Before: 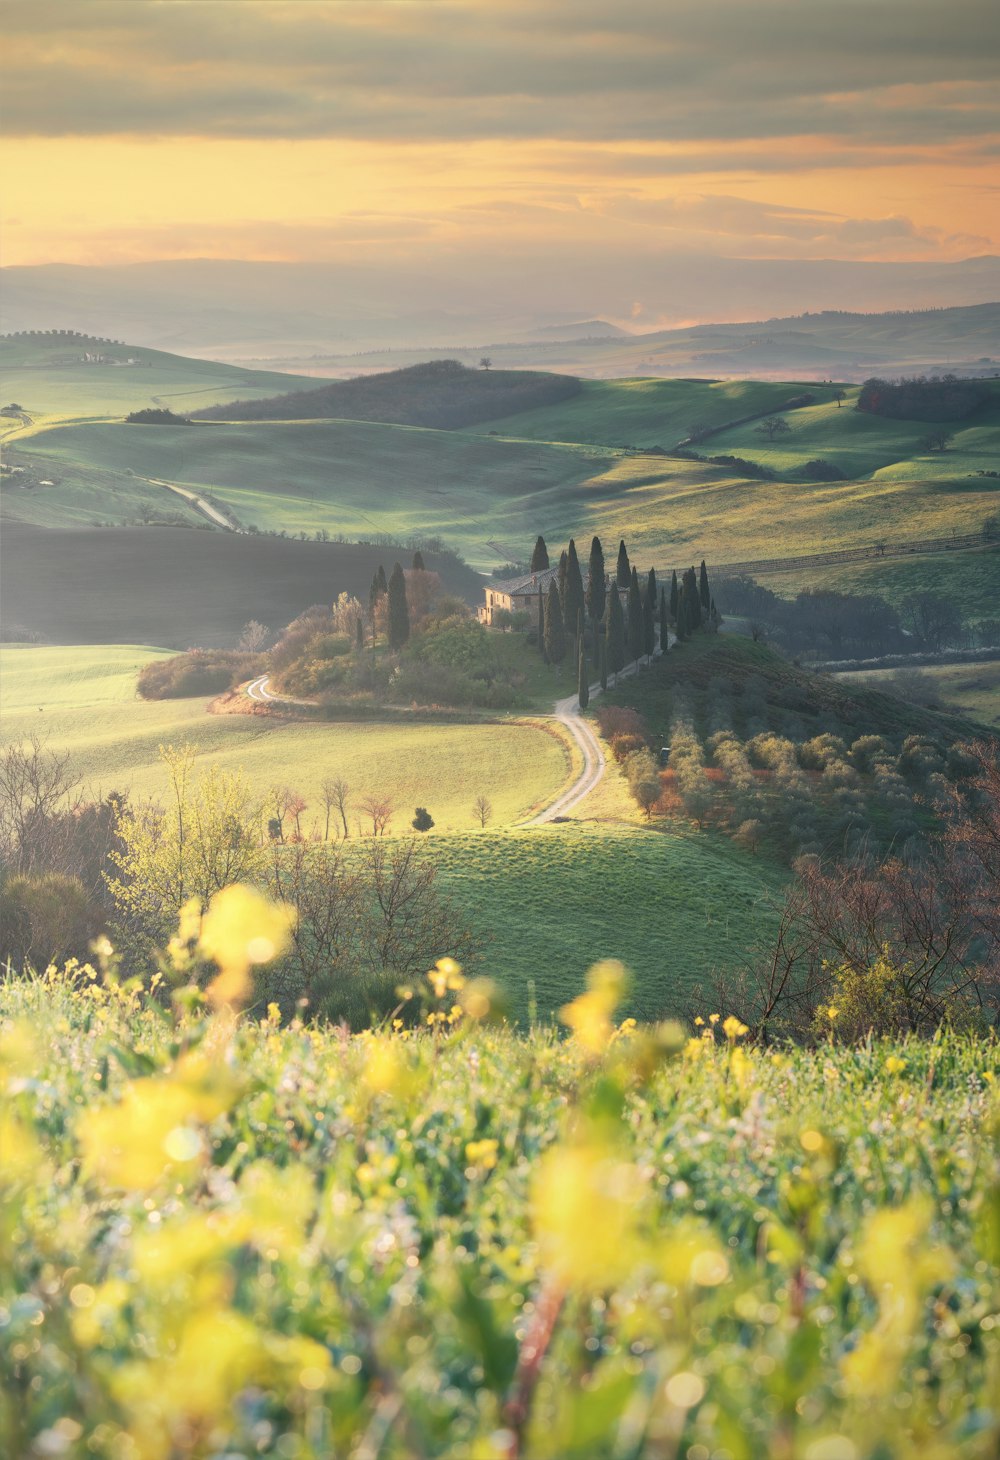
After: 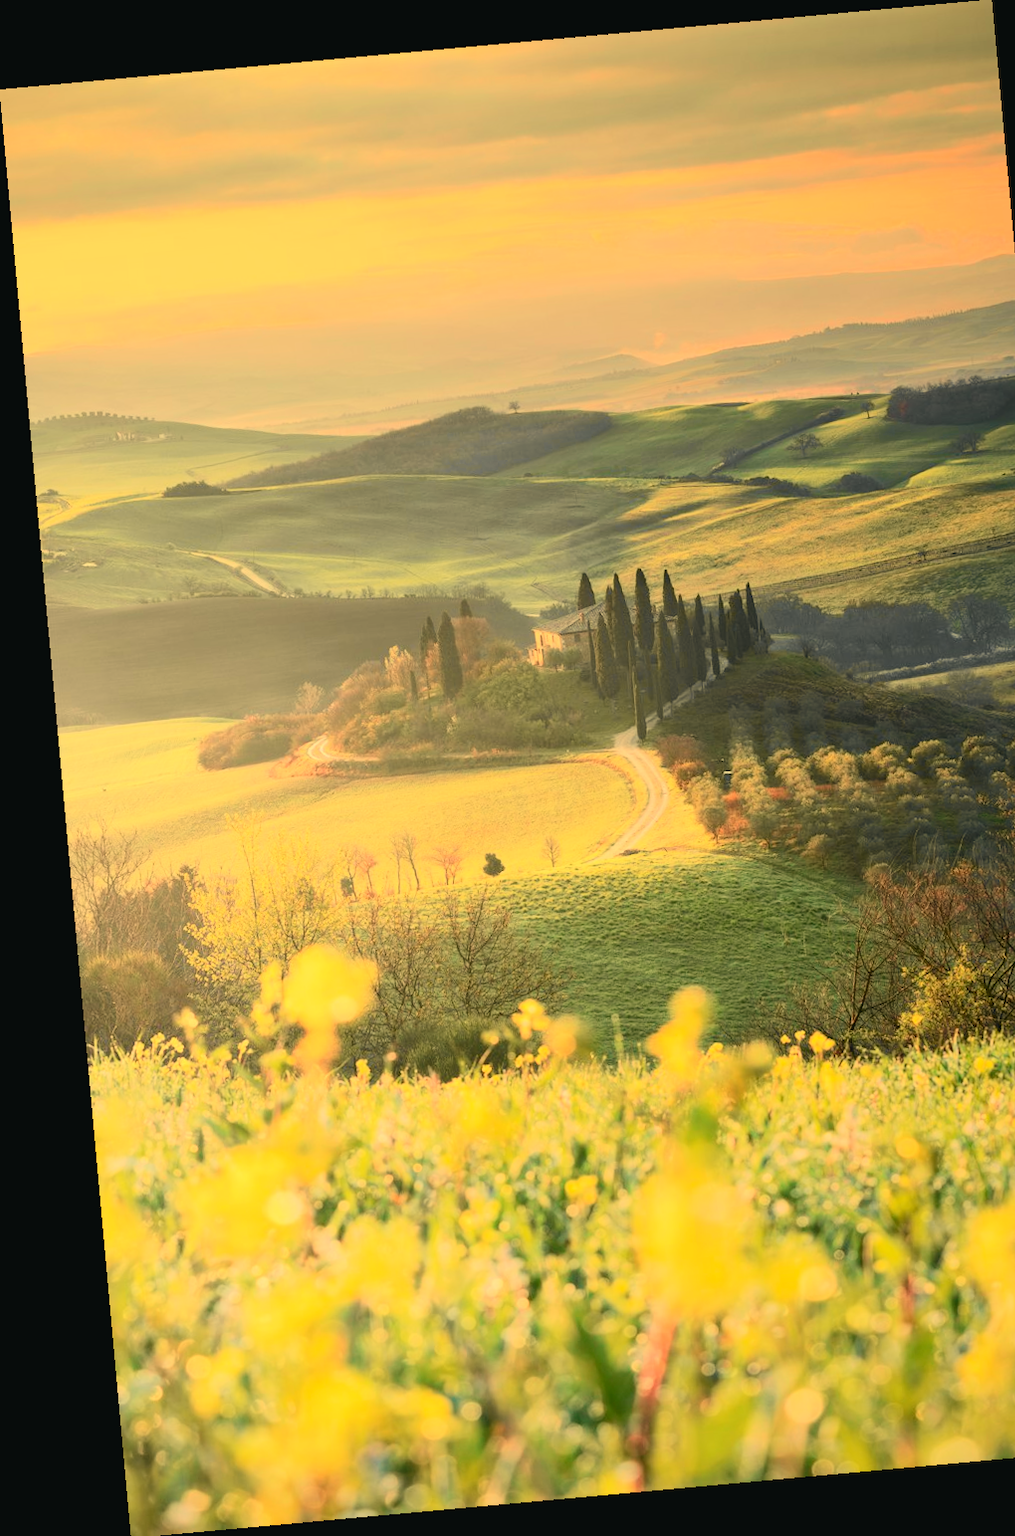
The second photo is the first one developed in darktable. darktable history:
crop: right 9.509%, bottom 0.031%
white balance: red 1.138, green 0.996, blue 0.812
tone curve: curves: ch0 [(0, 0.03) (0.113, 0.087) (0.207, 0.184) (0.515, 0.612) (0.712, 0.793) (1, 0.946)]; ch1 [(0, 0) (0.172, 0.123) (0.317, 0.279) (0.414, 0.382) (0.476, 0.479) (0.505, 0.498) (0.534, 0.534) (0.621, 0.65) (0.709, 0.764) (1, 1)]; ch2 [(0, 0) (0.411, 0.424) (0.505, 0.505) (0.521, 0.524) (0.537, 0.57) (0.65, 0.699) (1, 1)], color space Lab, independent channels, preserve colors none
rotate and perspective: rotation -5.2°, automatic cropping off
